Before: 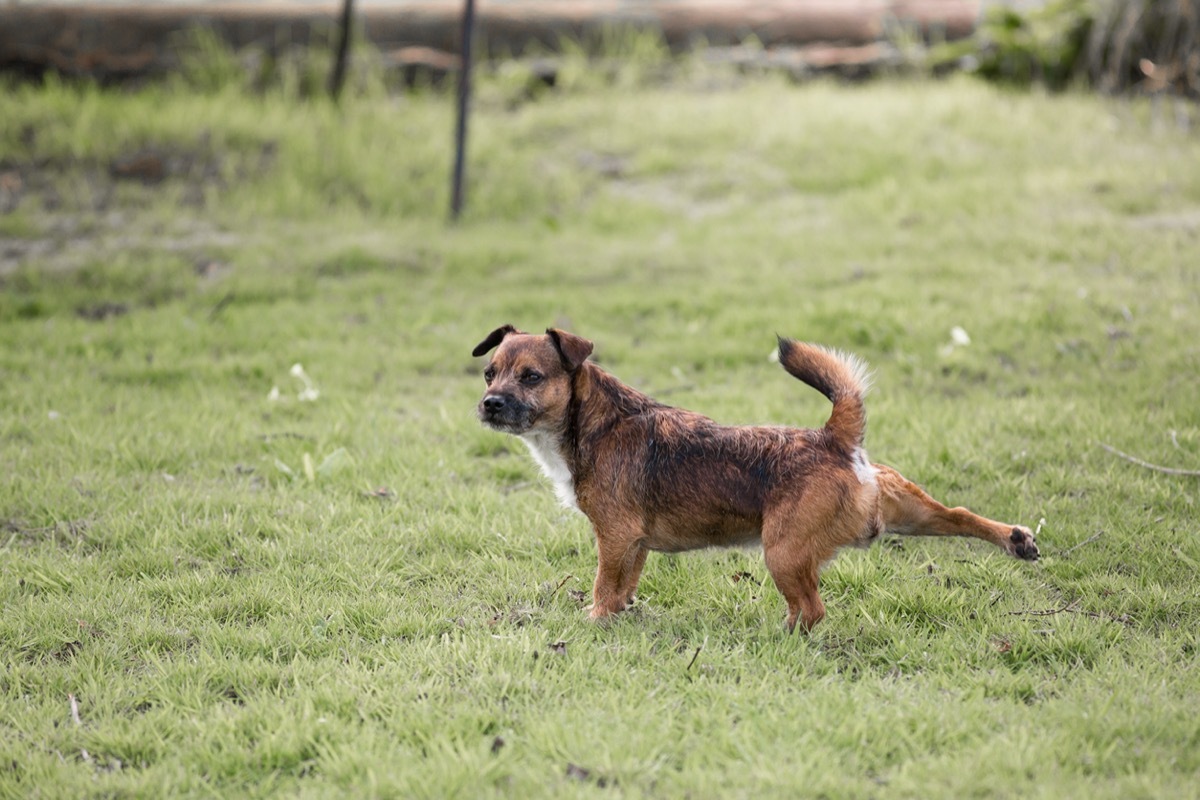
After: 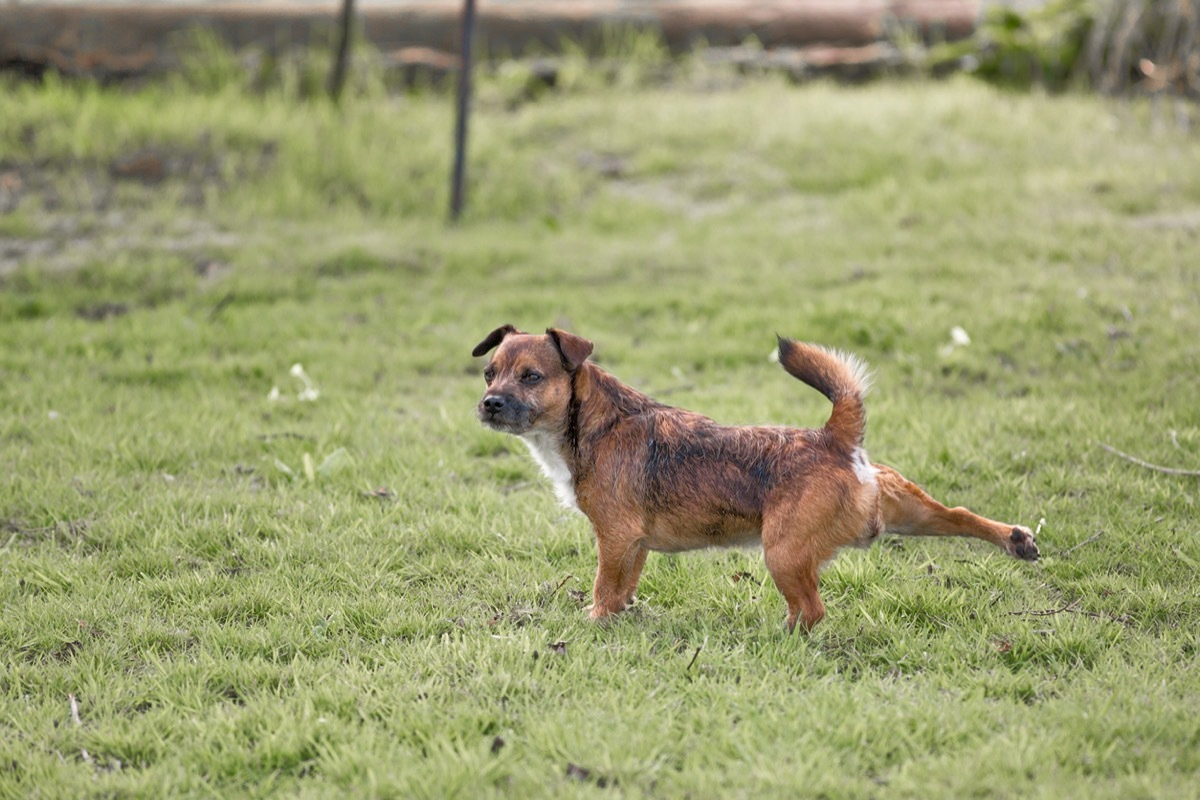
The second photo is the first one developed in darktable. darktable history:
tone equalizer: -7 EV 0.14 EV, -6 EV 0.628 EV, -5 EV 1.12 EV, -4 EV 1.32 EV, -3 EV 1.12 EV, -2 EV 0.6 EV, -1 EV 0.161 EV
shadows and highlights: low approximation 0.01, soften with gaussian
